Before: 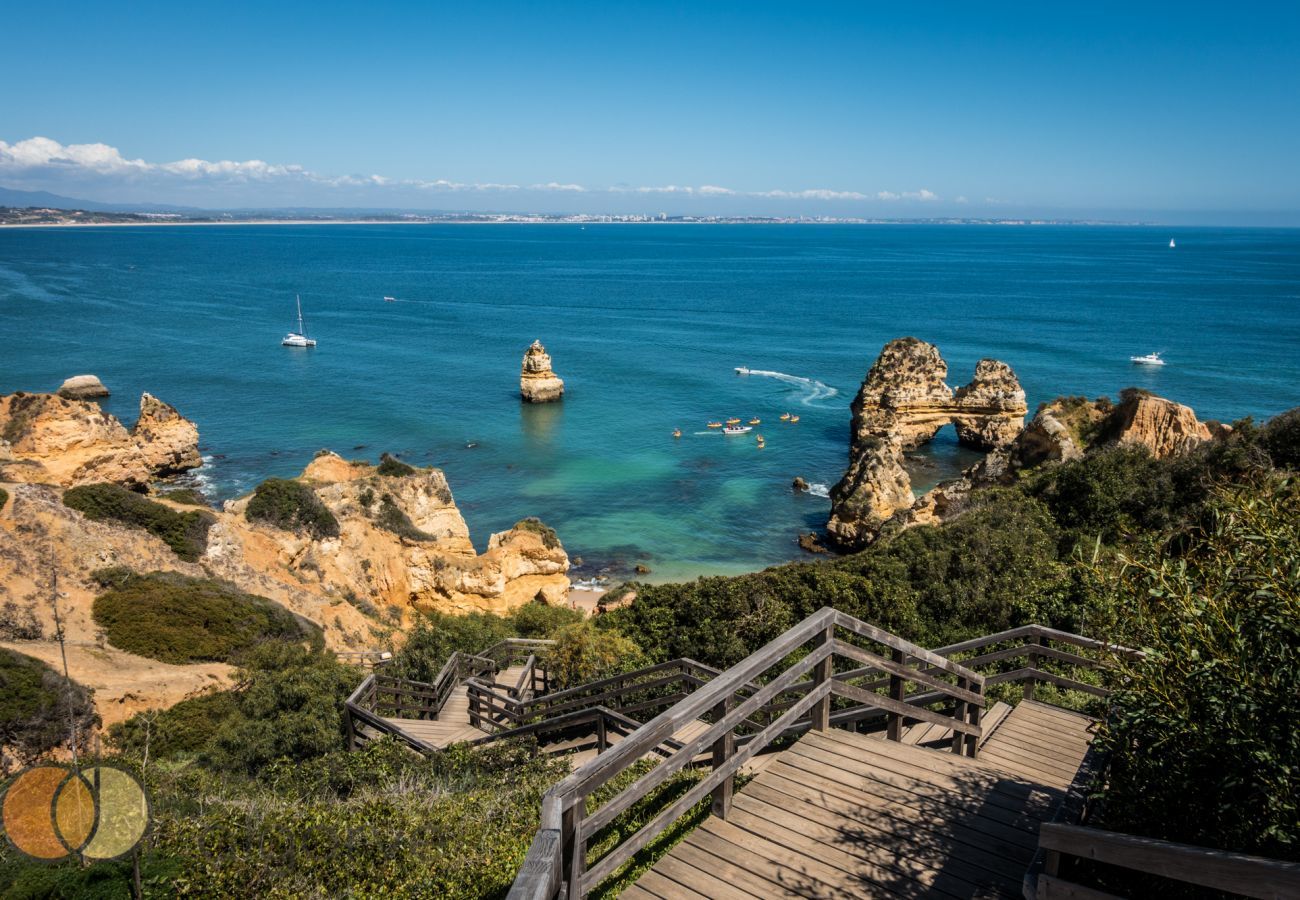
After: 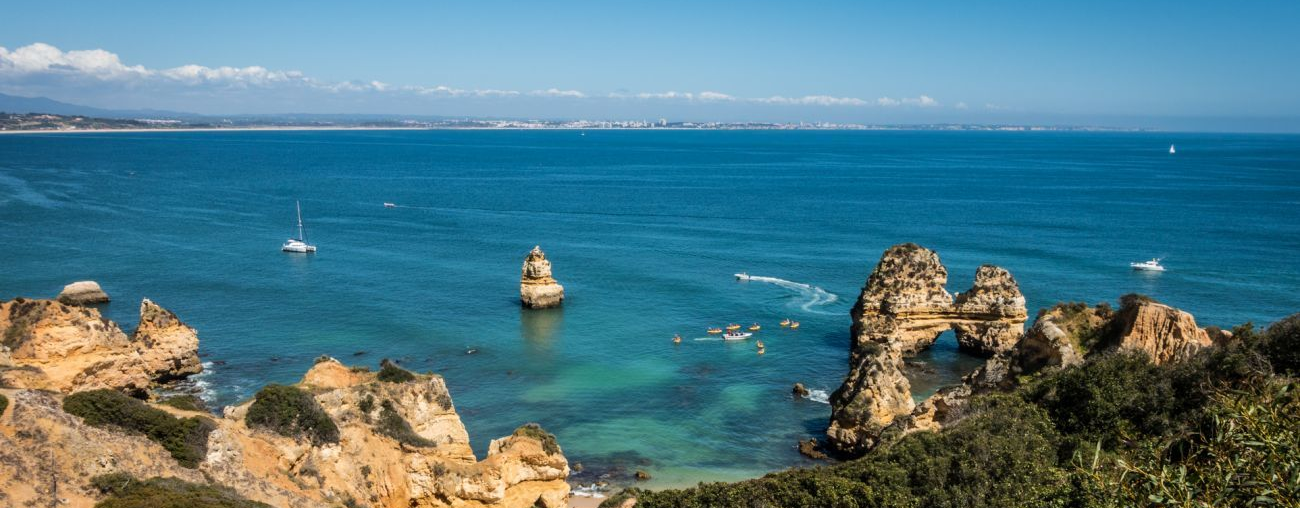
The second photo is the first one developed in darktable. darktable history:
crop and rotate: top 10.52%, bottom 33.005%
